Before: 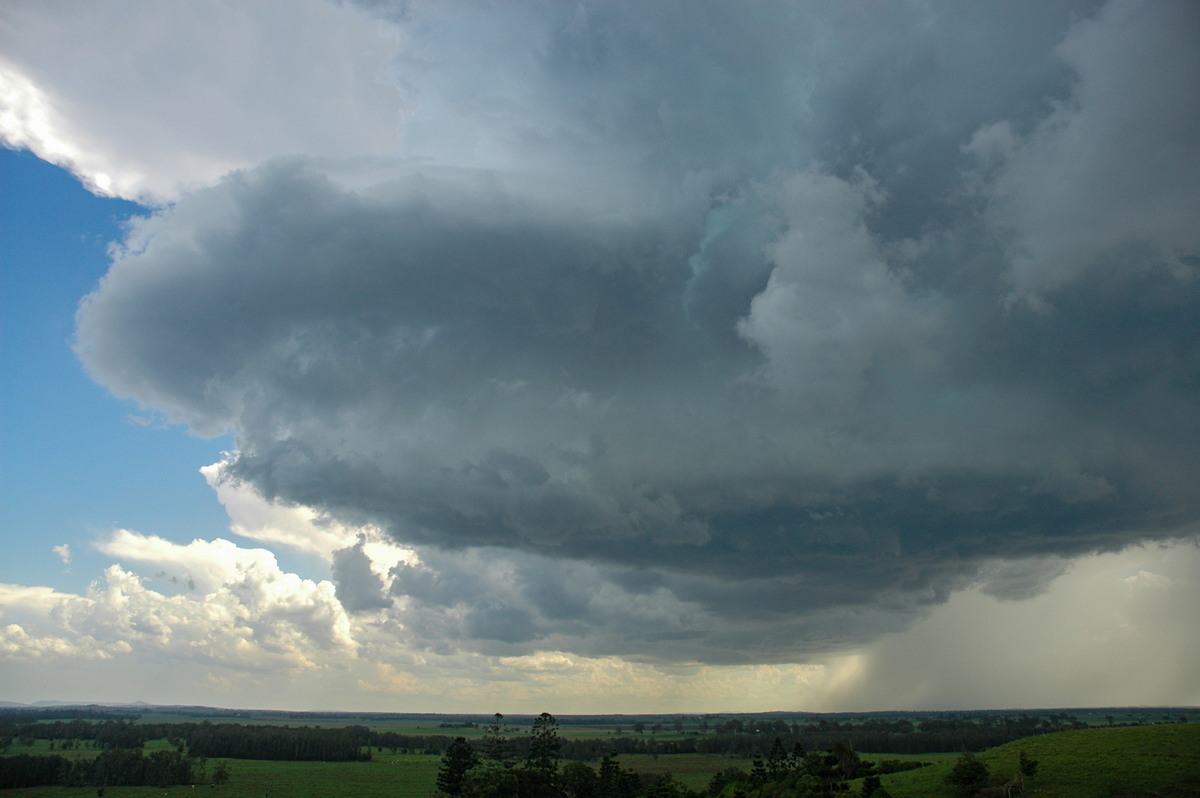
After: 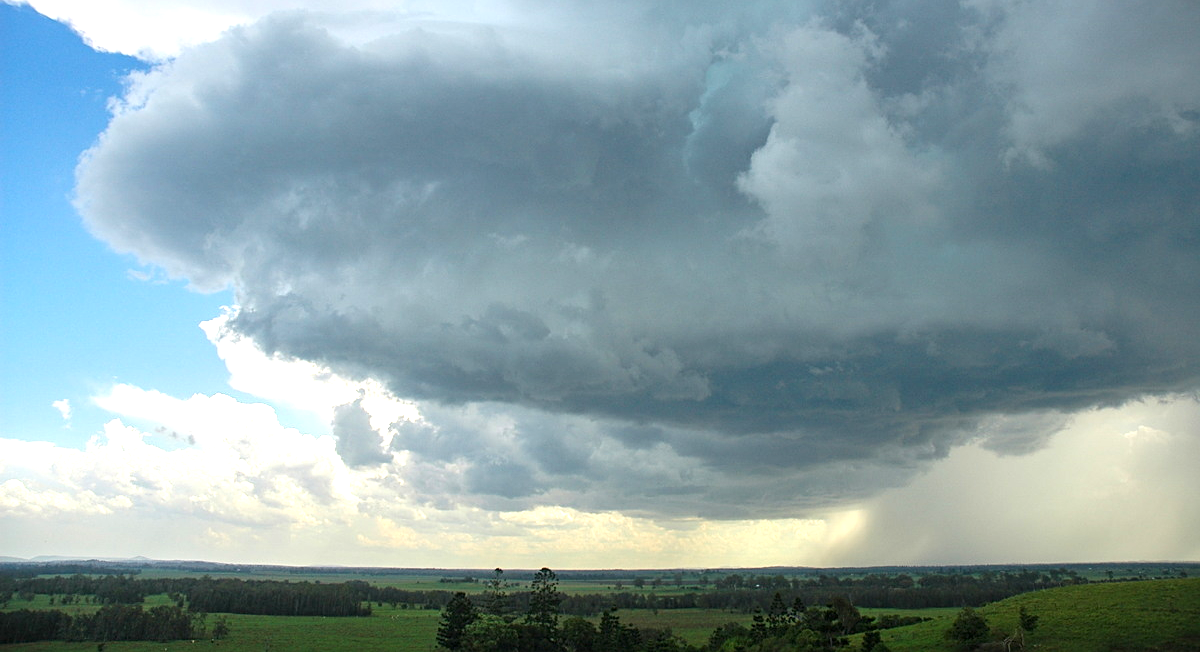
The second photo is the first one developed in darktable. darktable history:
crop and rotate: top 18.252%
sharpen: amount 0.216
exposure: black level correction 0, exposure 0.952 EV, compensate exposure bias true, compensate highlight preservation false
